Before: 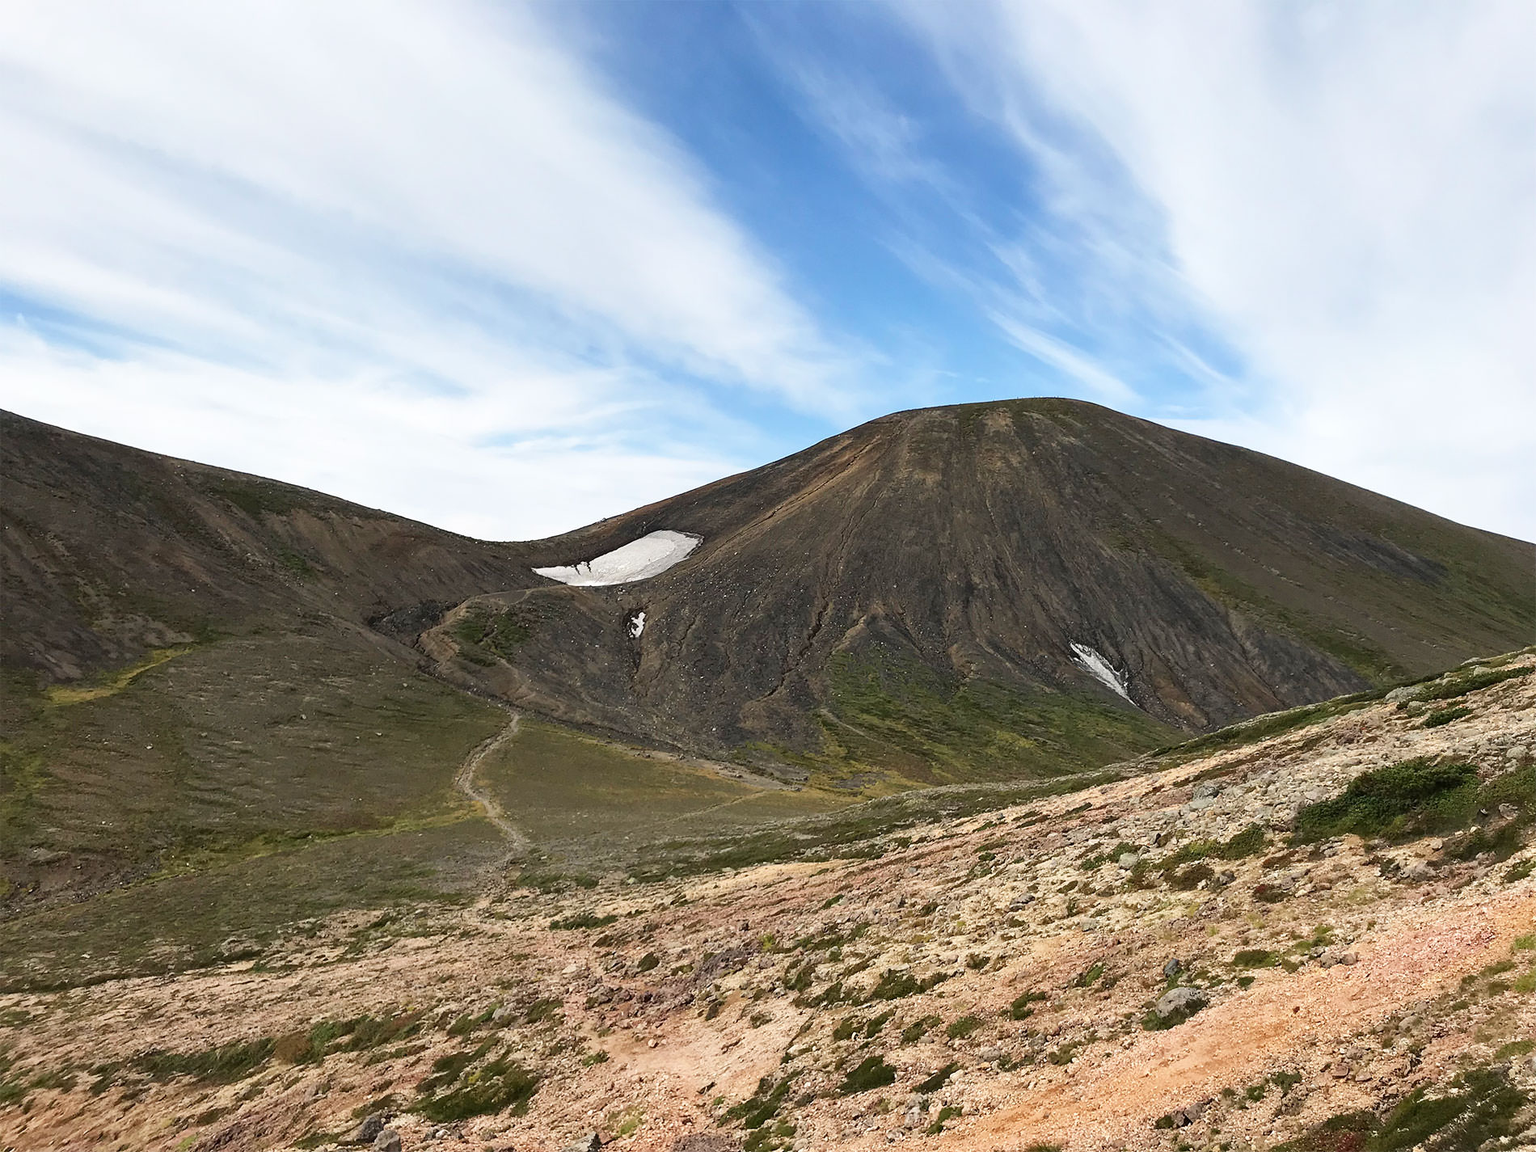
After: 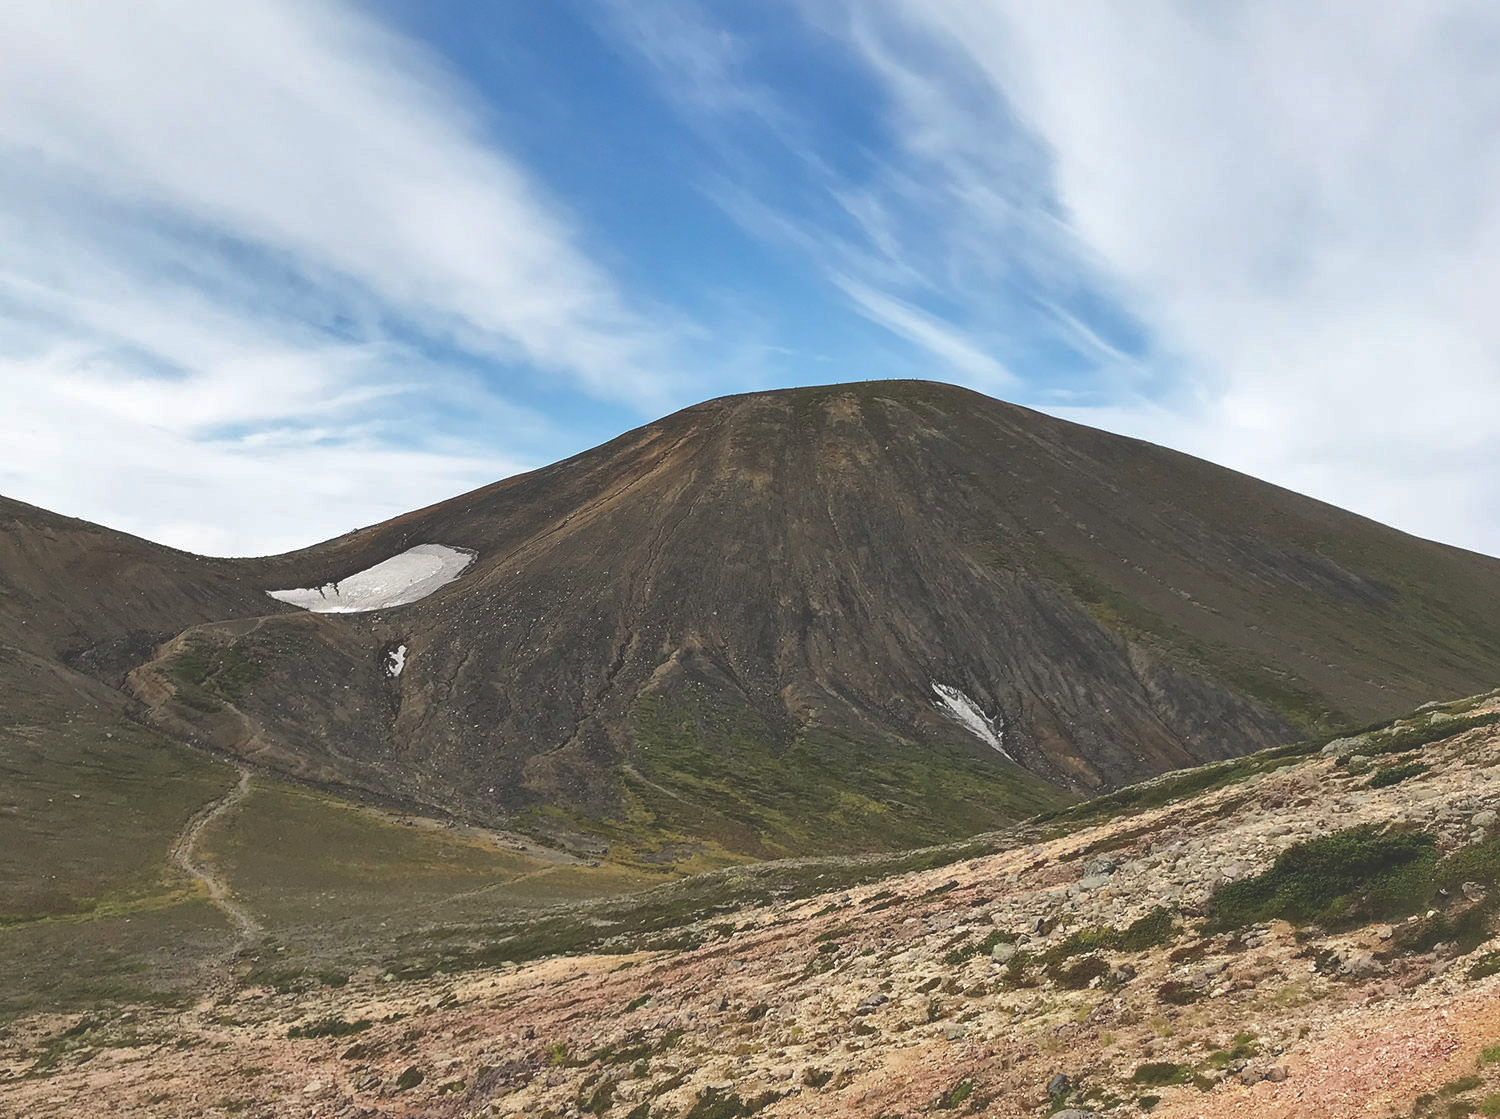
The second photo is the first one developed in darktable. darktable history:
crop and rotate: left 20.686%, top 7.861%, right 0.34%, bottom 13.593%
exposure: black level correction -0.031, compensate exposure bias true, compensate highlight preservation false
contrast brightness saturation: brightness -0.088
shadows and highlights: on, module defaults
